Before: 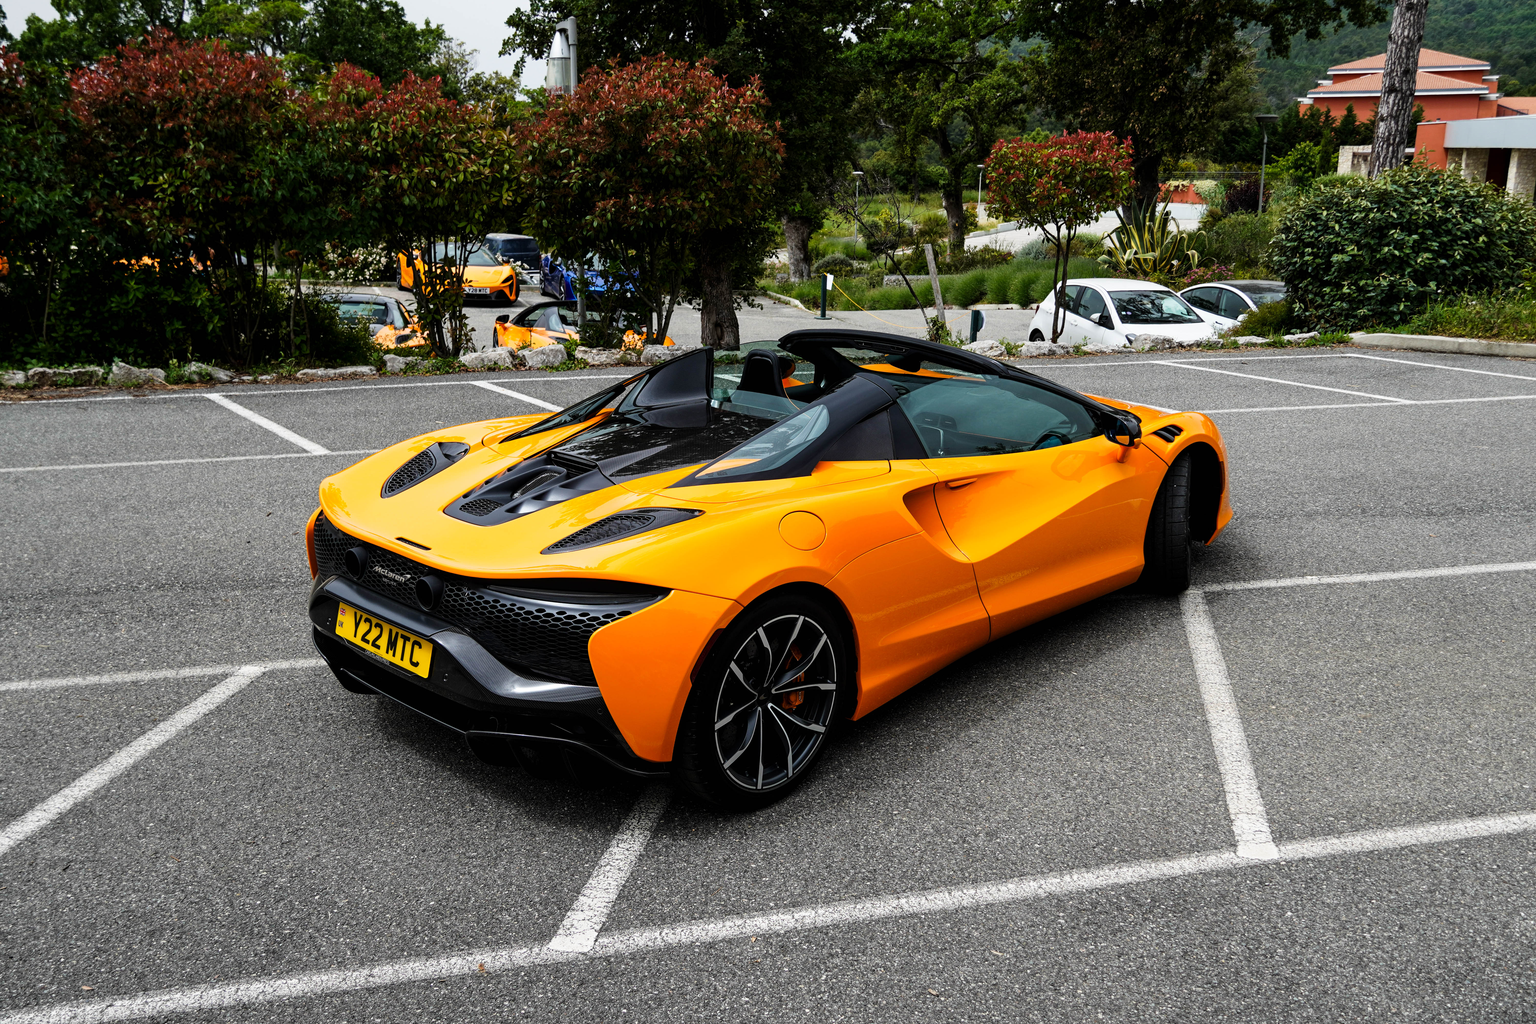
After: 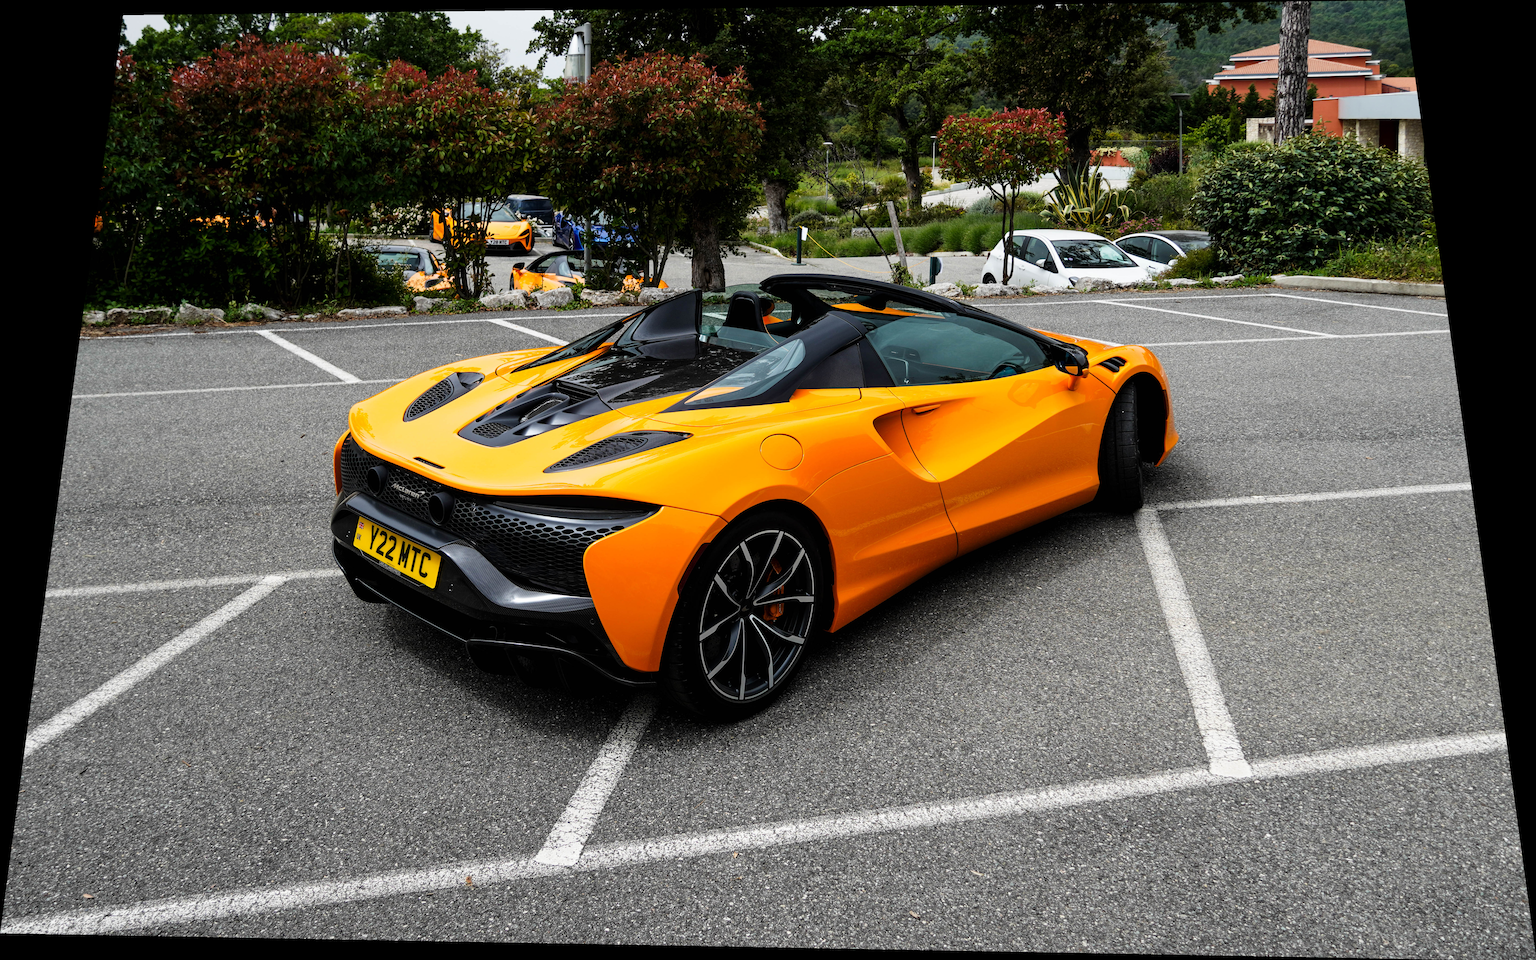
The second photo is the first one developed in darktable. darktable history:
color balance: on, module defaults
rotate and perspective: rotation 0.128°, lens shift (vertical) -0.181, lens shift (horizontal) -0.044, shear 0.001, automatic cropping off
